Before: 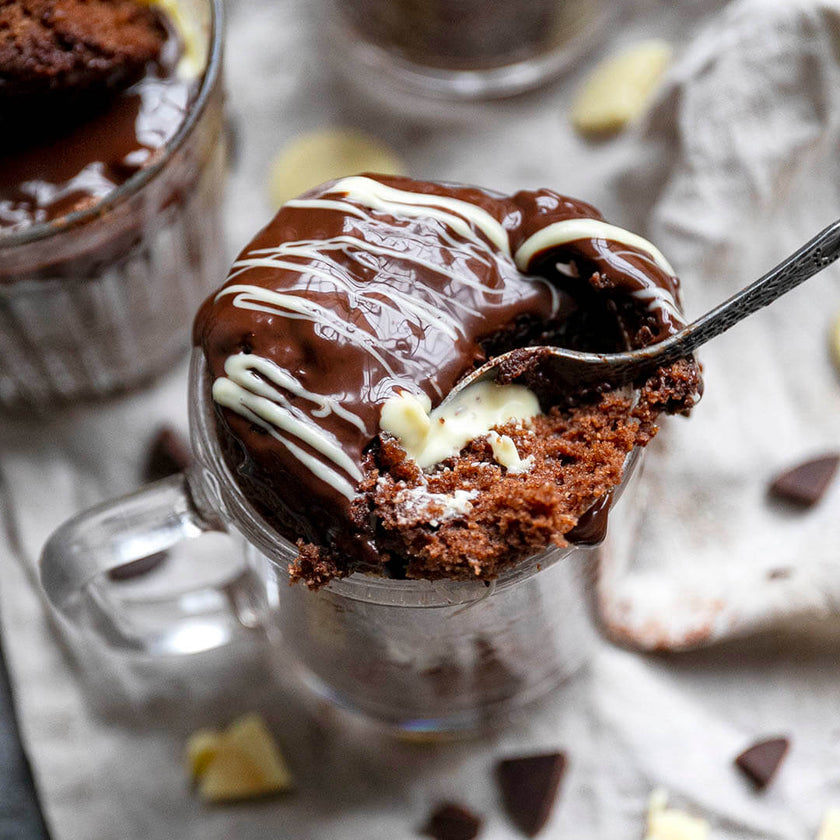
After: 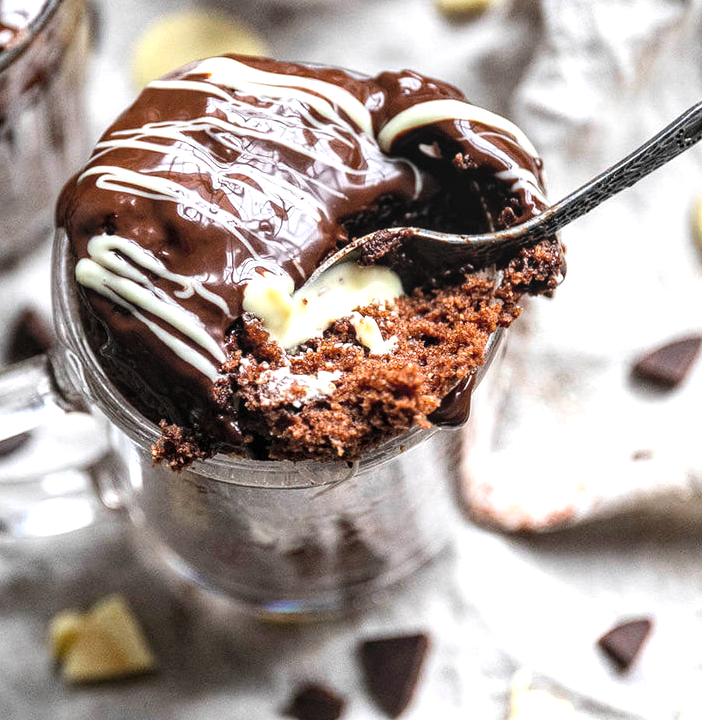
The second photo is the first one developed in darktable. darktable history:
crop: left 16.315%, top 14.246%
local contrast: on, module defaults
tone equalizer: -8 EV -0.75 EV, -7 EV -0.7 EV, -6 EV -0.6 EV, -5 EV -0.4 EV, -3 EV 0.4 EV, -2 EV 0.6 EV, -1 EV 0.7 EV, +0 EV 0.75 EV, edges refinement/feathering 500, mask exposure compensation -1.57 EV, preserve details no
contrast brightness saturation: brightness 0.13
